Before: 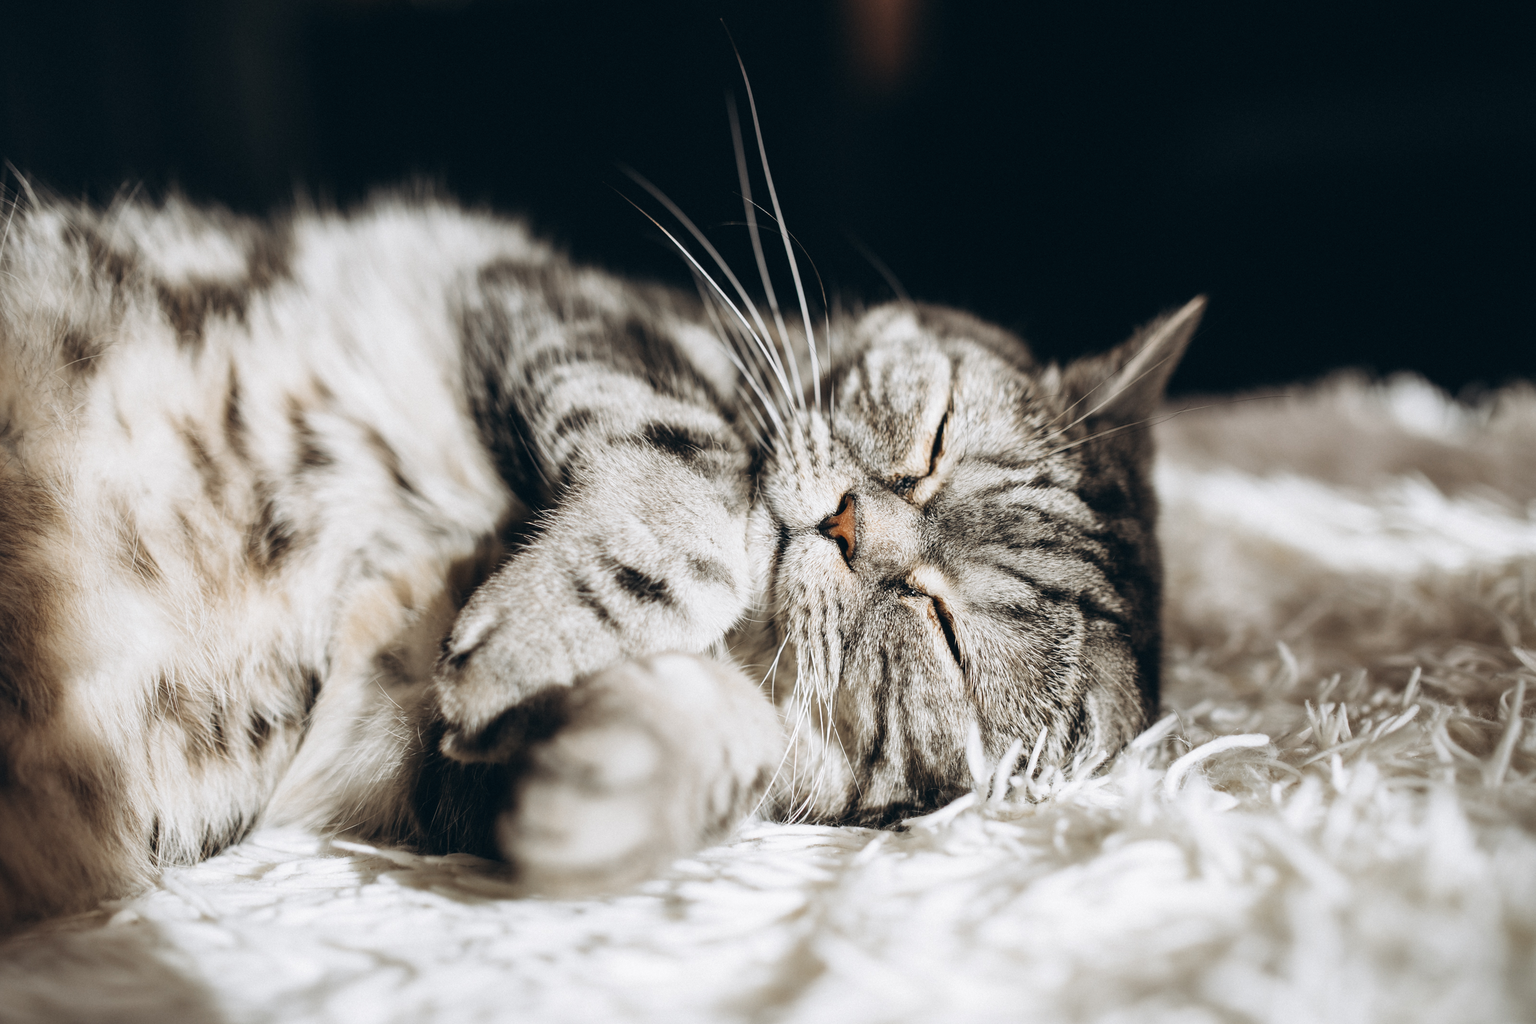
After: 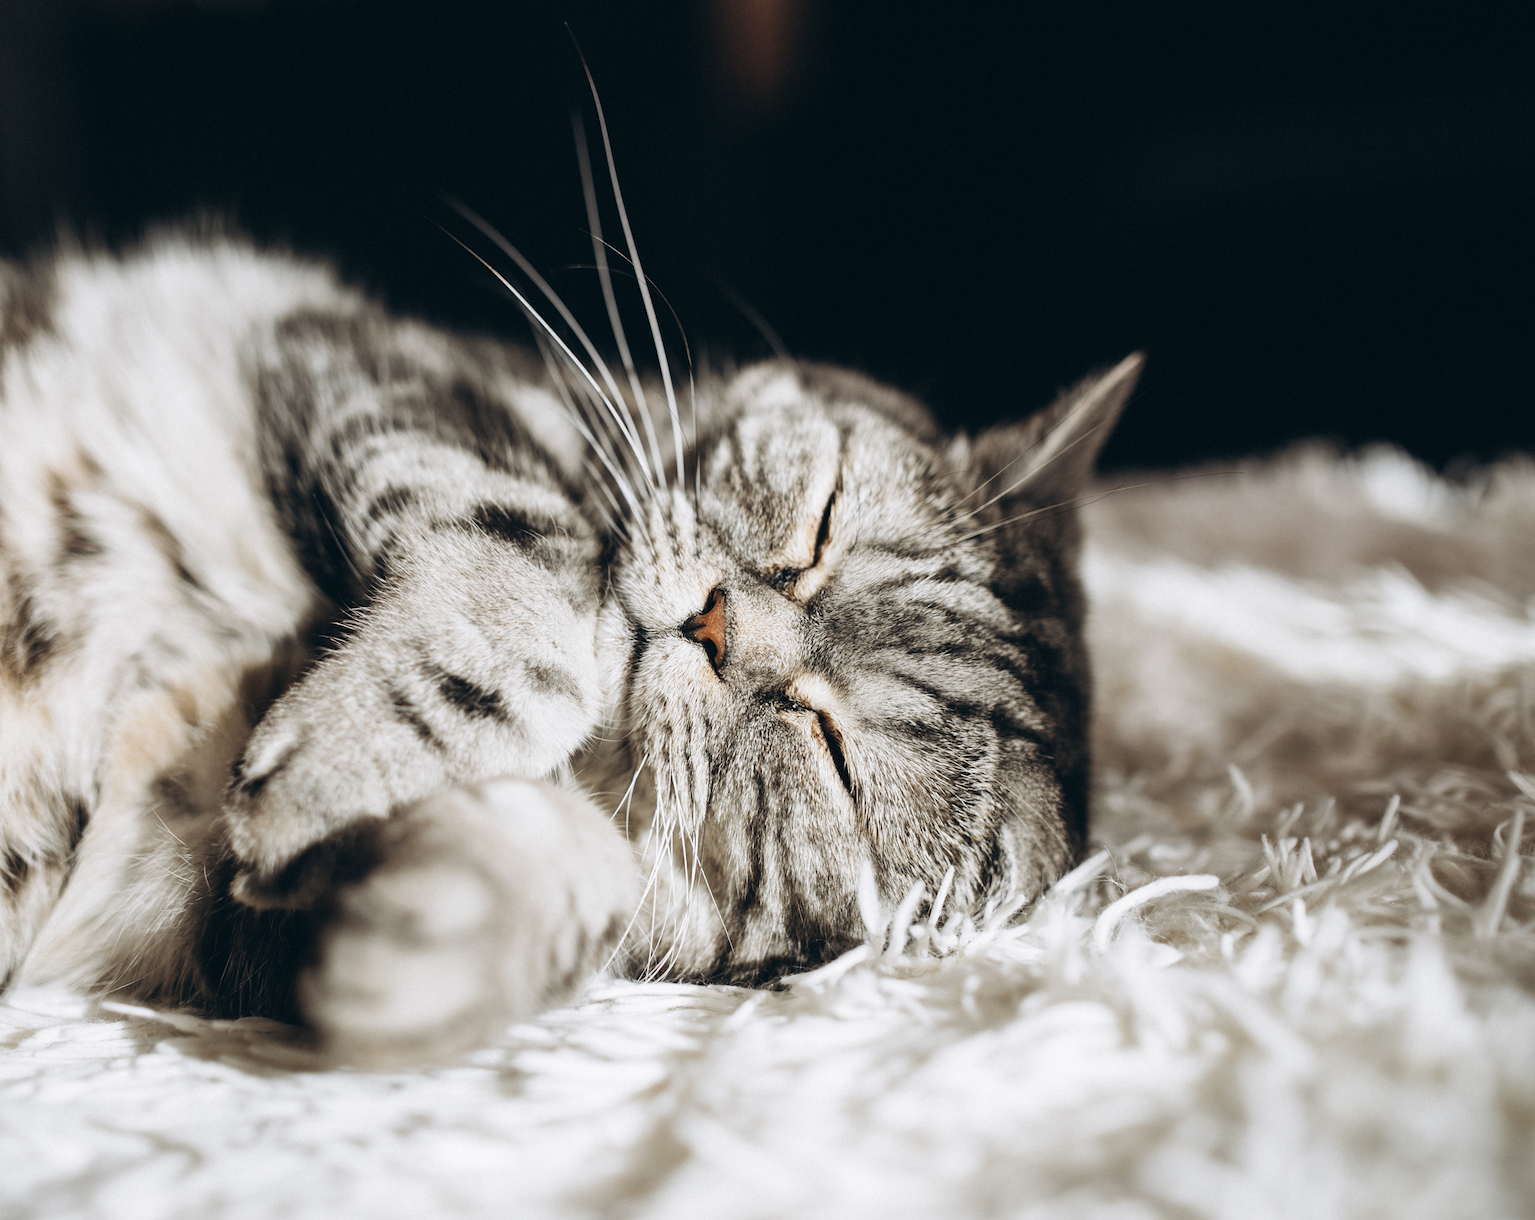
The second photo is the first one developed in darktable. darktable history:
tone equalizer: on, module defaults
crop: left 16.074%
